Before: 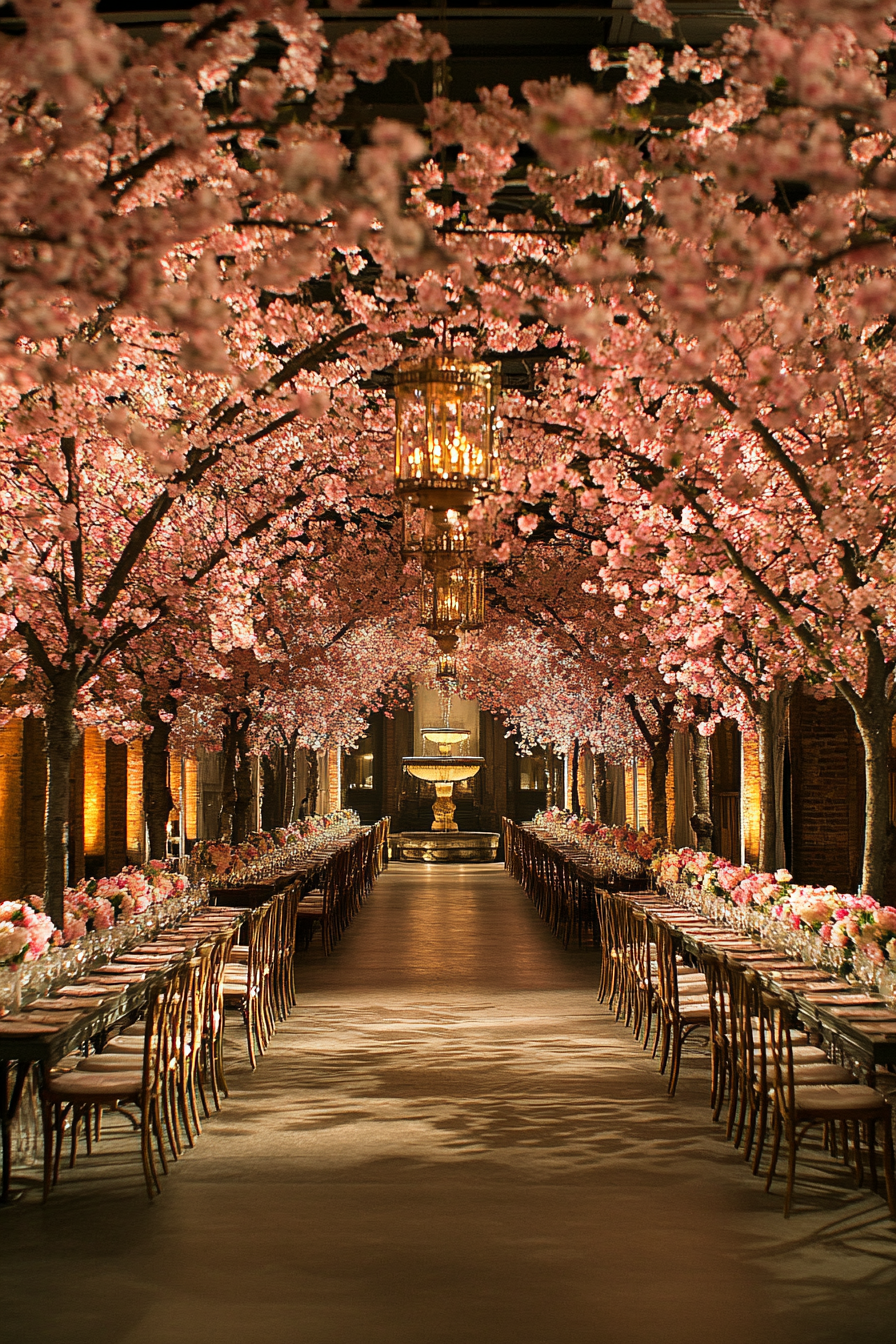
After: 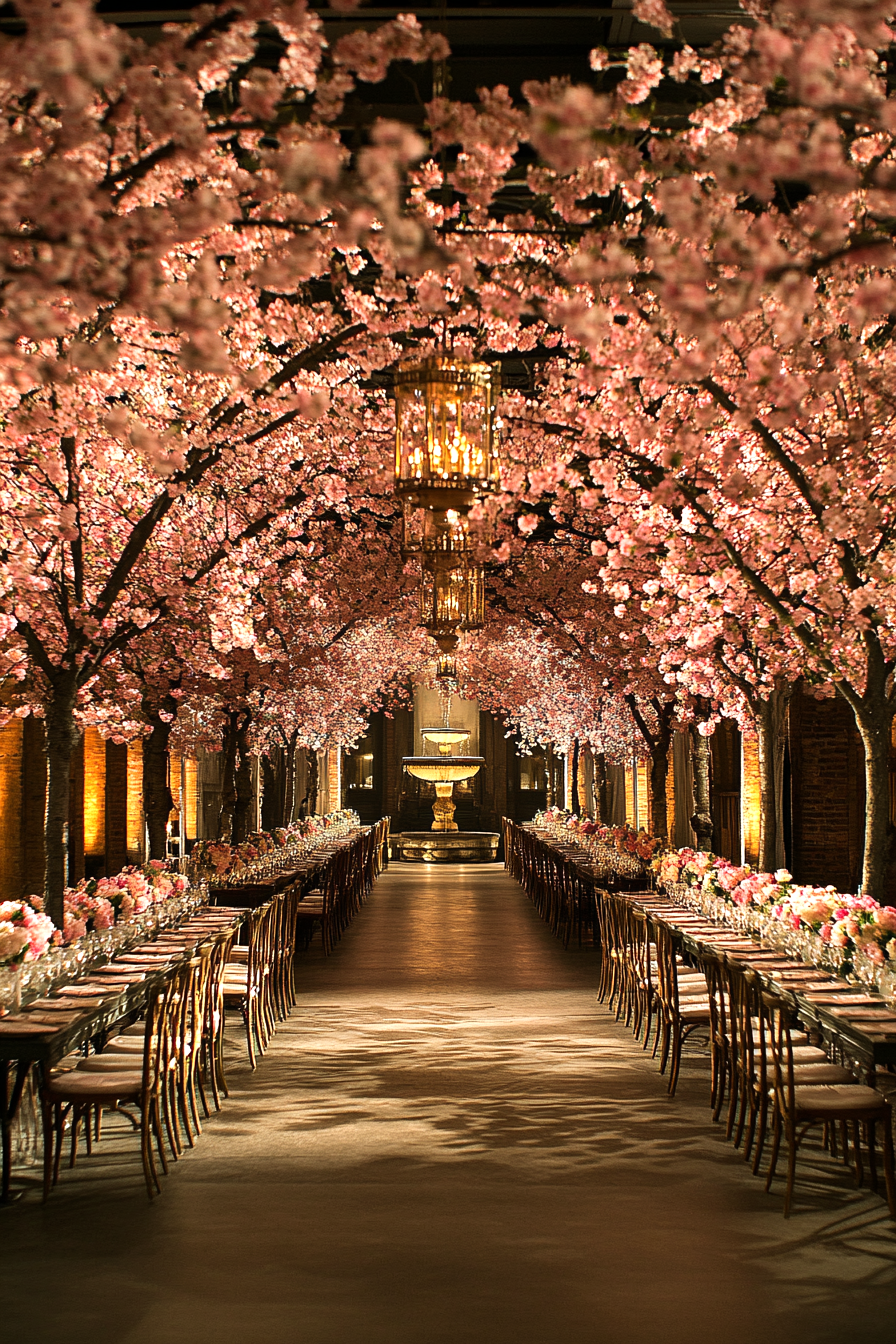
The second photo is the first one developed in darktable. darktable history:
tone equalizer: -8 EV -0.392 EV, -7 EV -0.376 EV, -6 EV -0.351 EV, -5 EV -0.193 EV, -3 EV 0.217 EV, -2 EV 0.363 EV, -1 EV 0.401 EV, +0 EV 0.415 EV, edges refinement/feathering 500, mask exposure compensation -1.57 EV, preserve details no
